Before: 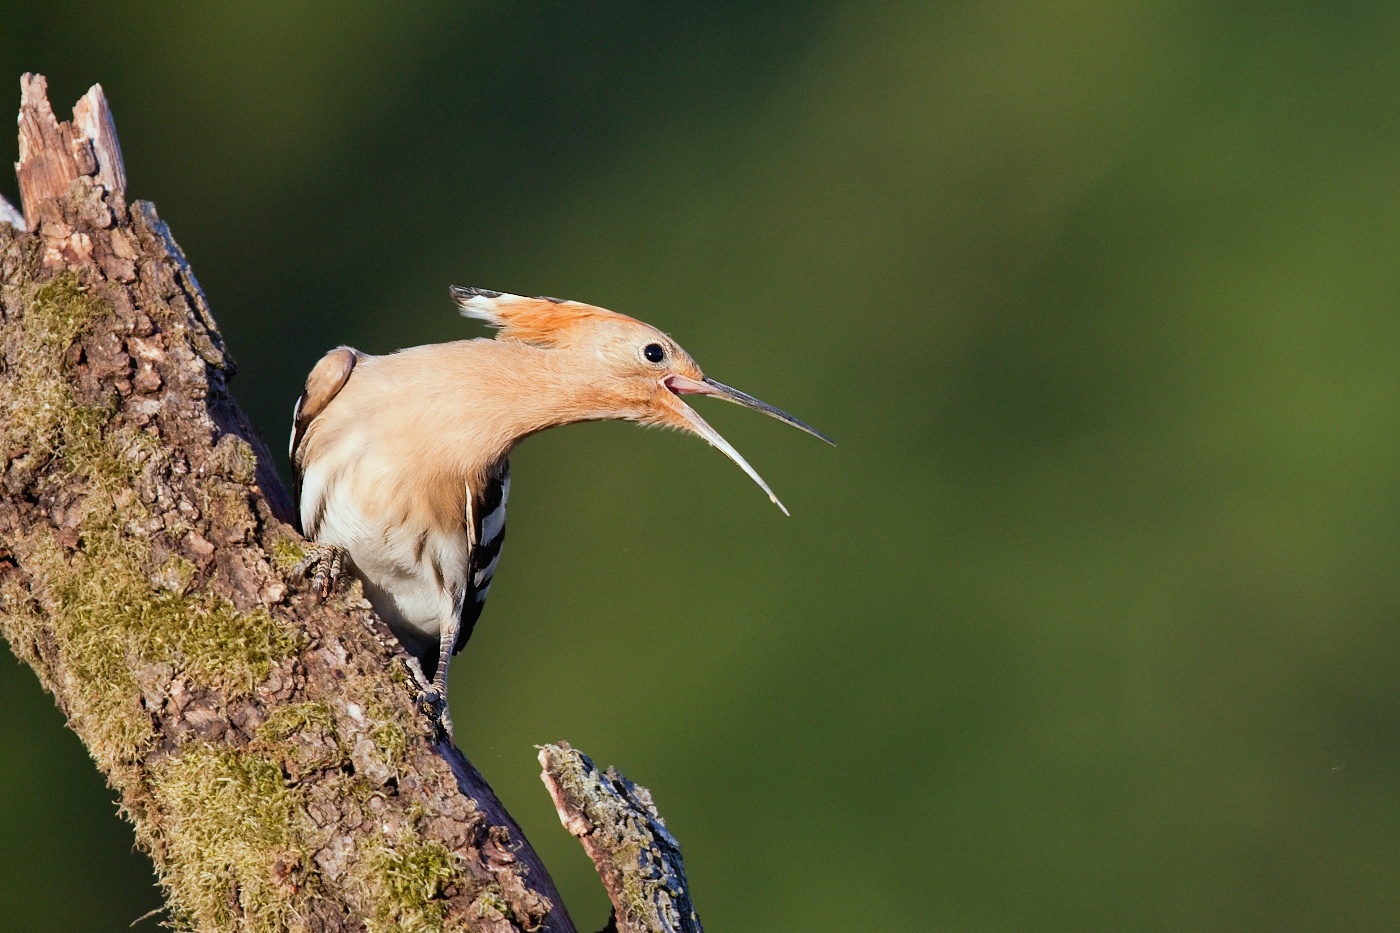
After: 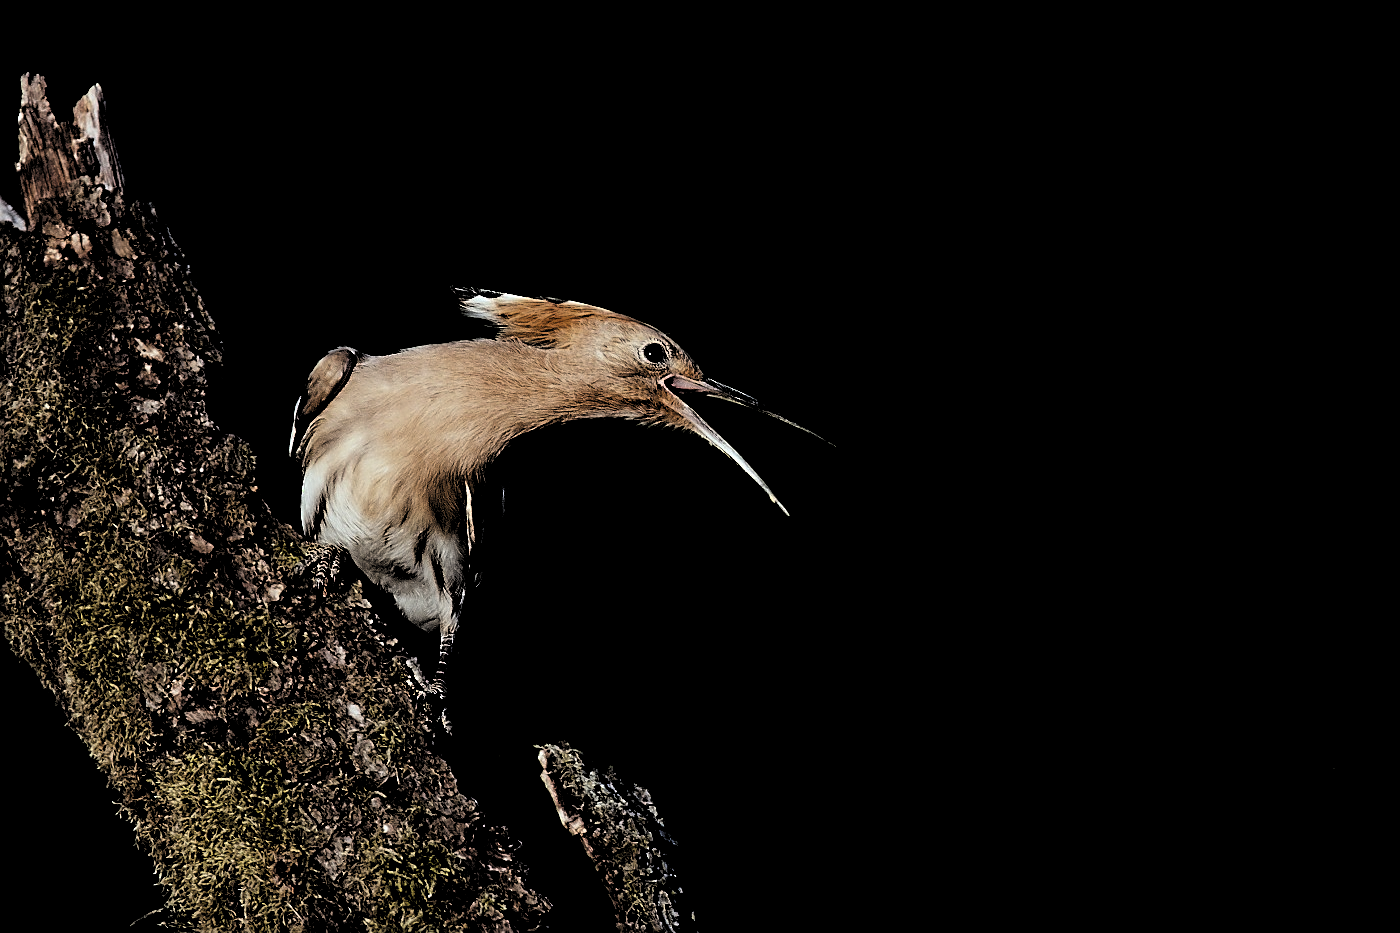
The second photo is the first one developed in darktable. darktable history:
contrast brightness saturation: contrast 0.13, brightness -0.05, saturation 0.16
sharpen: on, module defaults
levels: levels [0.514, 0.759, 1]
